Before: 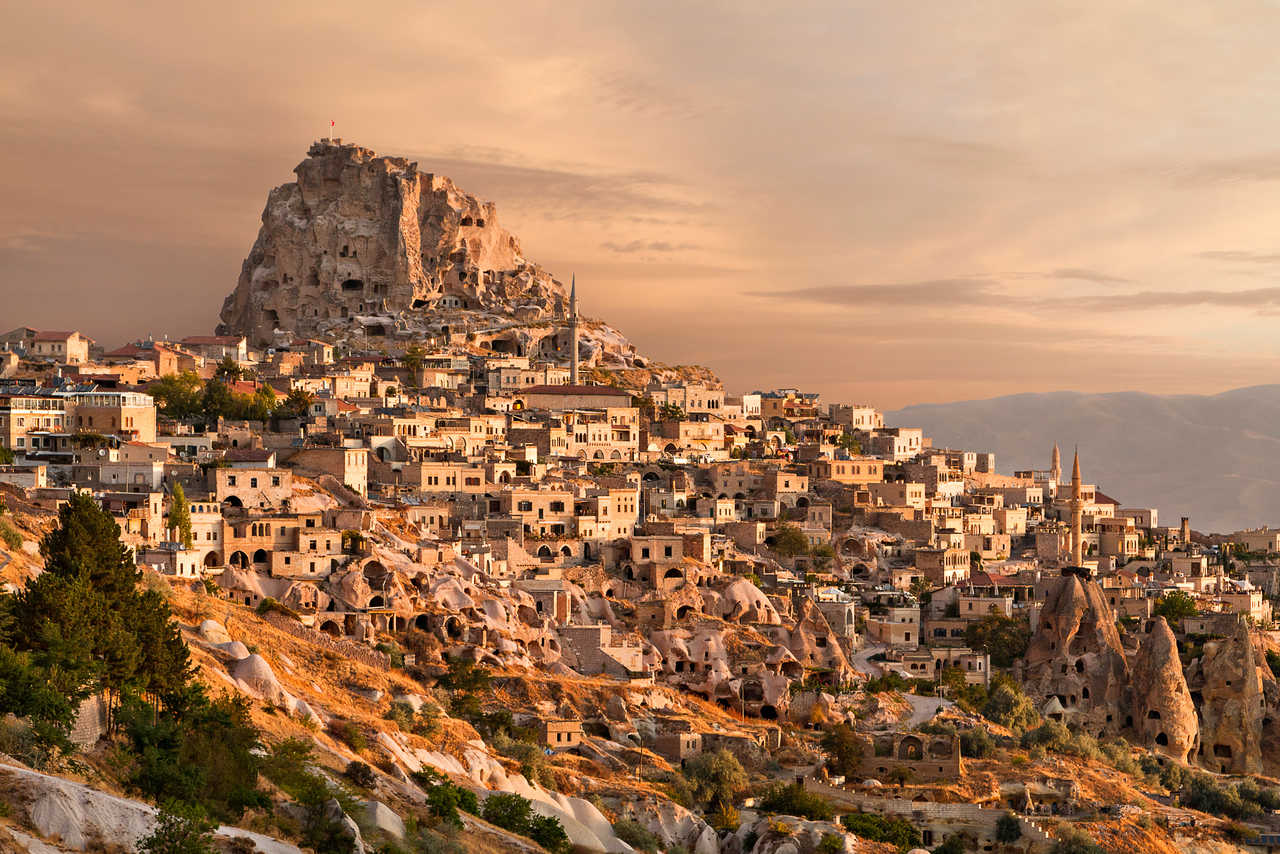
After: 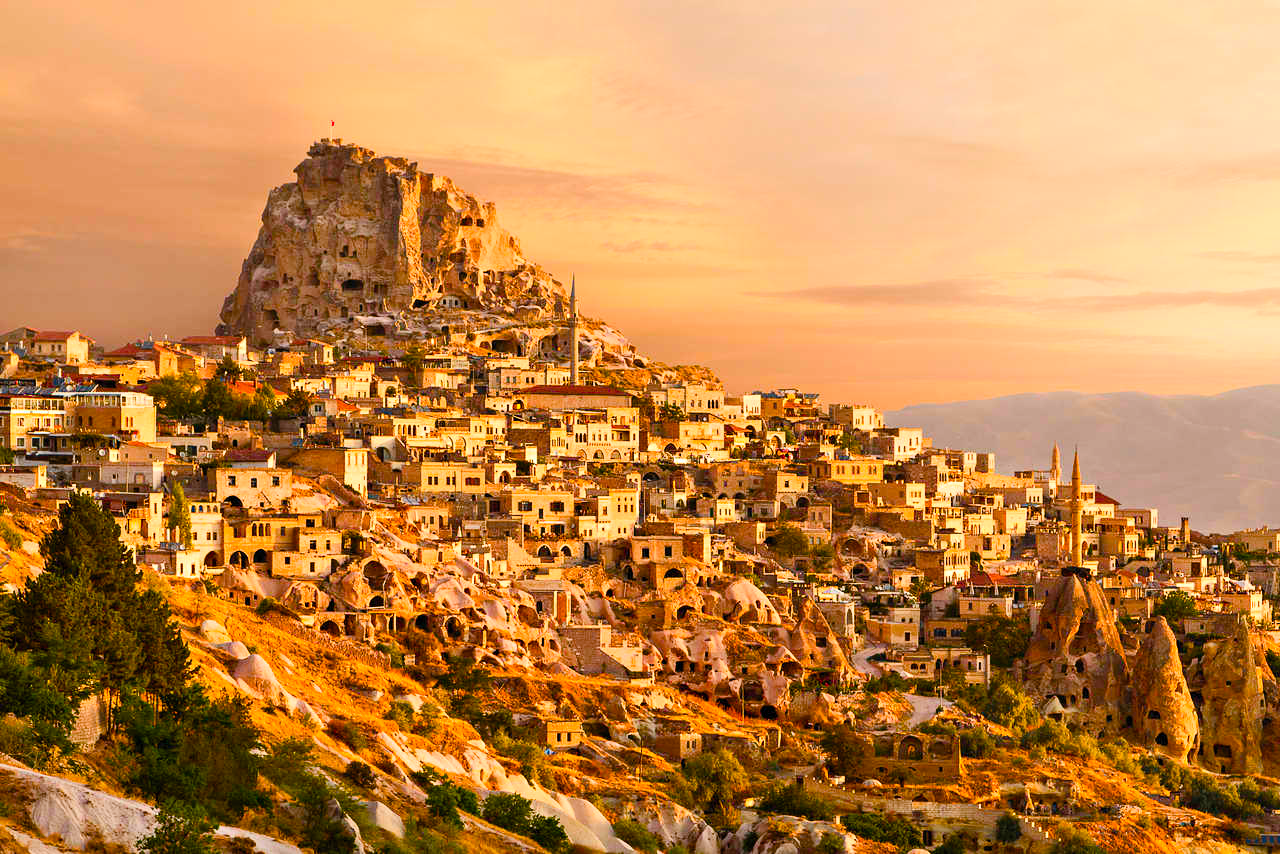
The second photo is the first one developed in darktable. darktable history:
color balance rgb: perceptual saturation grading › global saturation 20%, perceptual saturation grading › highlights -25%, perceptual saturation grading › shadows 50.52%, global vibrance 40.24%
contrast brightness saturation: contrast 0.2, brightness 0.16, saturation 0.22
